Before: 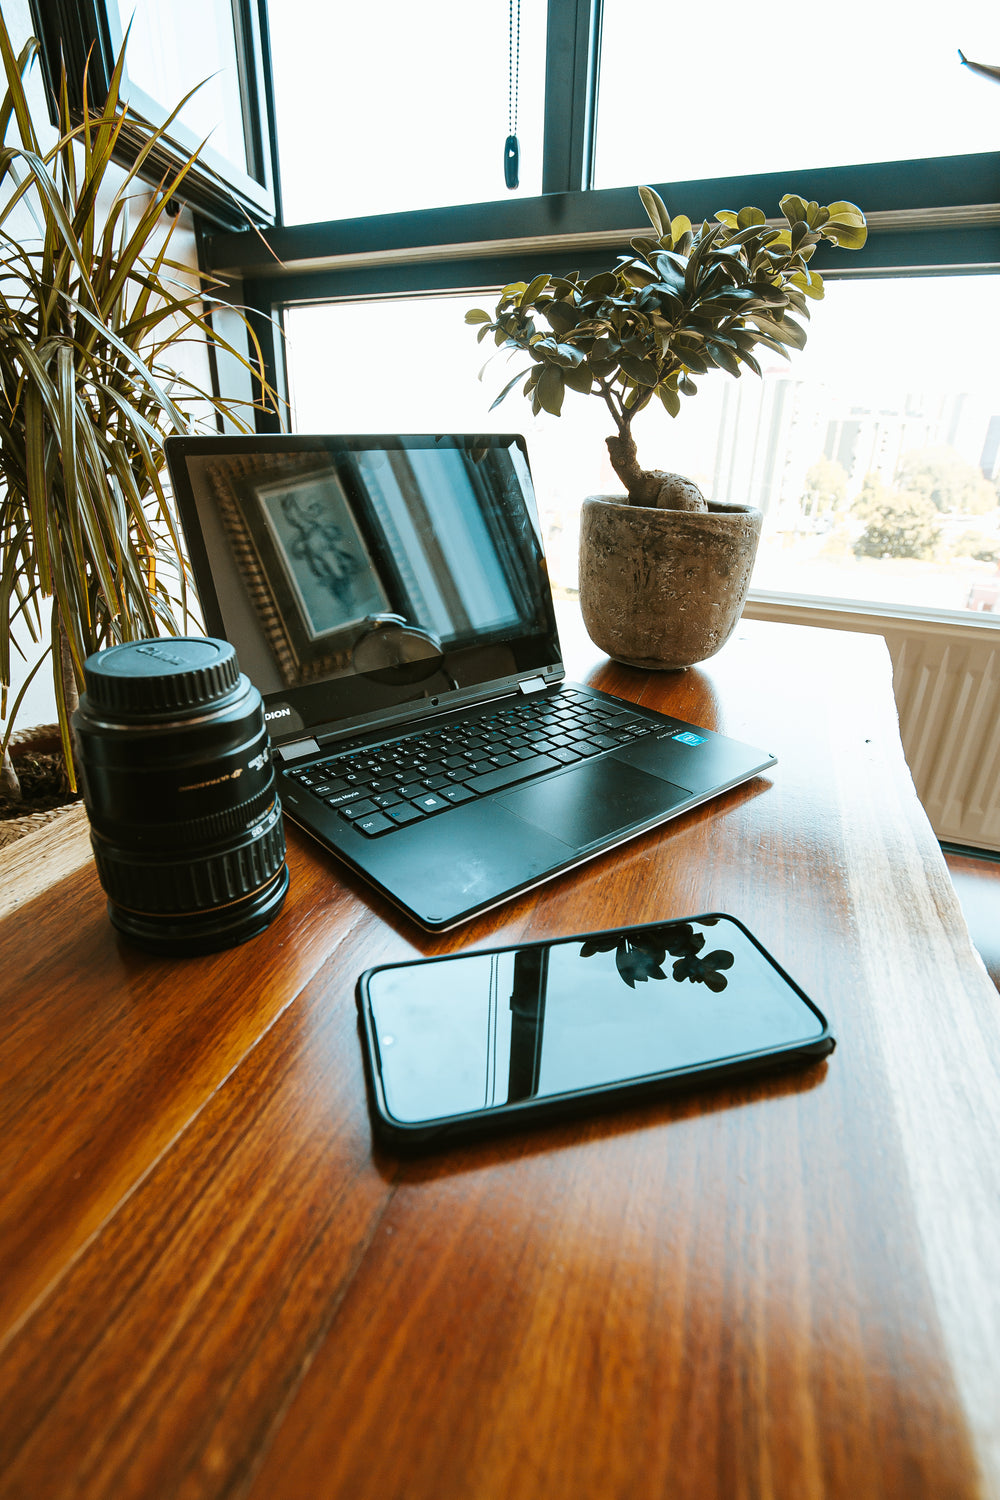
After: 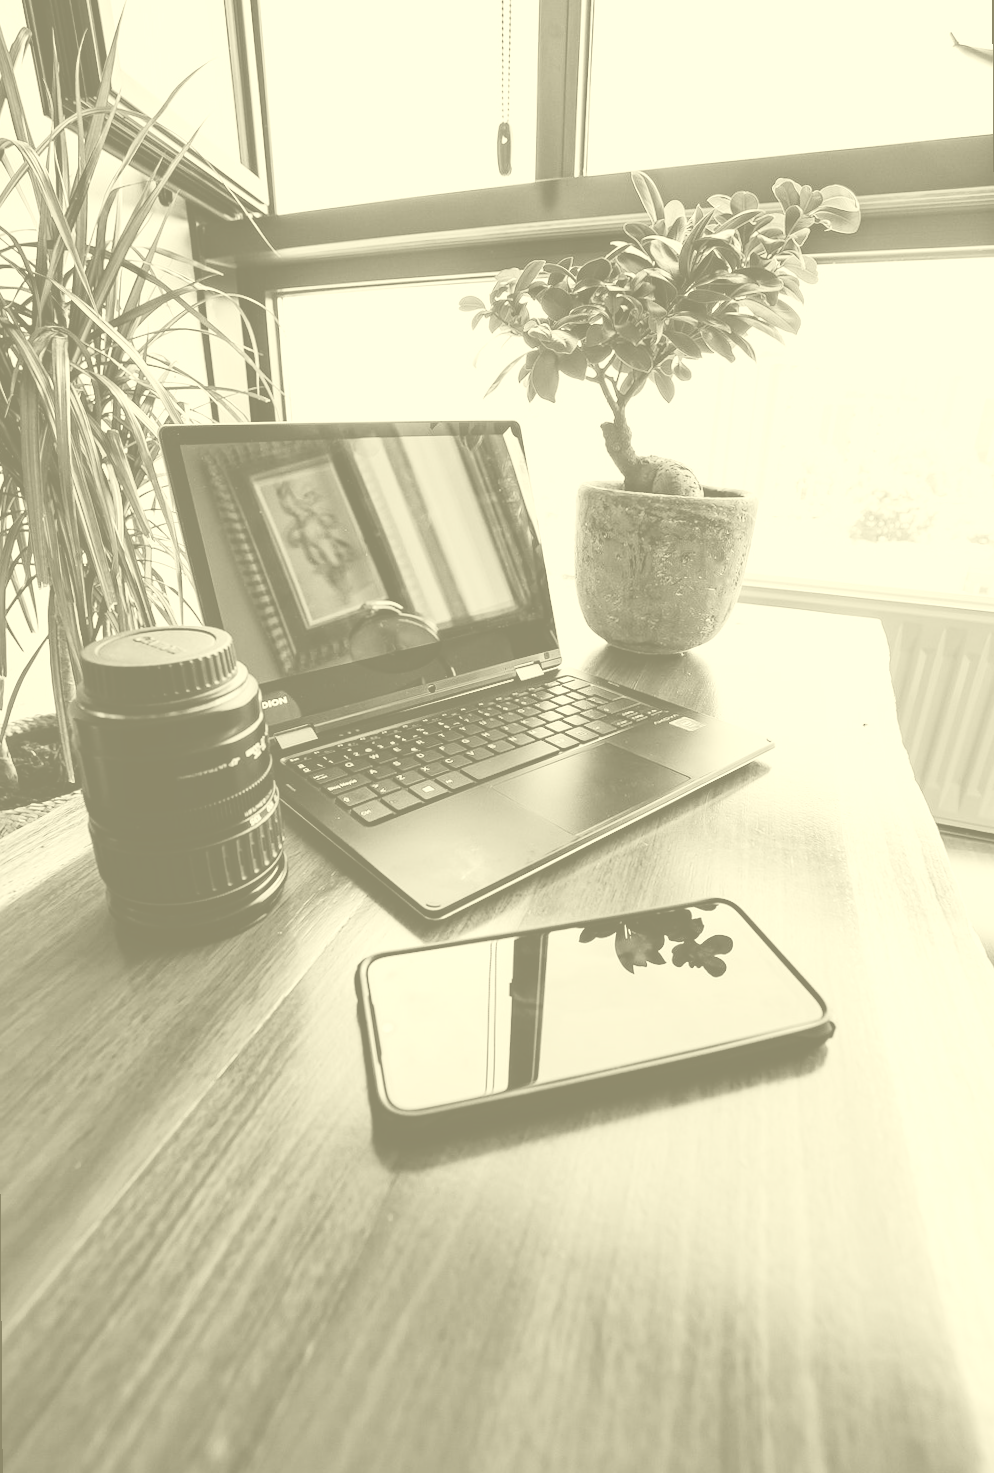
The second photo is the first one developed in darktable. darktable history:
filmic rgb: hardness 4.17
rotate and perspective: rotation -0.45°, automatic cropping original format, crop left 0.008, crop right 0.992, crop top 0.012, crop bottom 0.988
tone equalizer: -8 EV -0.417 EV, -7 EV -0.389 EV, -6 EV -0.333 EV, -5 EV -0.222 EV, -3 EV 0.222 EV, -2 EV 0.333 EV, -1 EV 0.389 EV, +0 EV 0.417 EV, edges refinement/feathering 500, mask exposure compensation -1.57 EV, preserve details no
white balance: red 0.976, blue 1.04
colorize: hue 43.2°, saturation 40%, version 1
